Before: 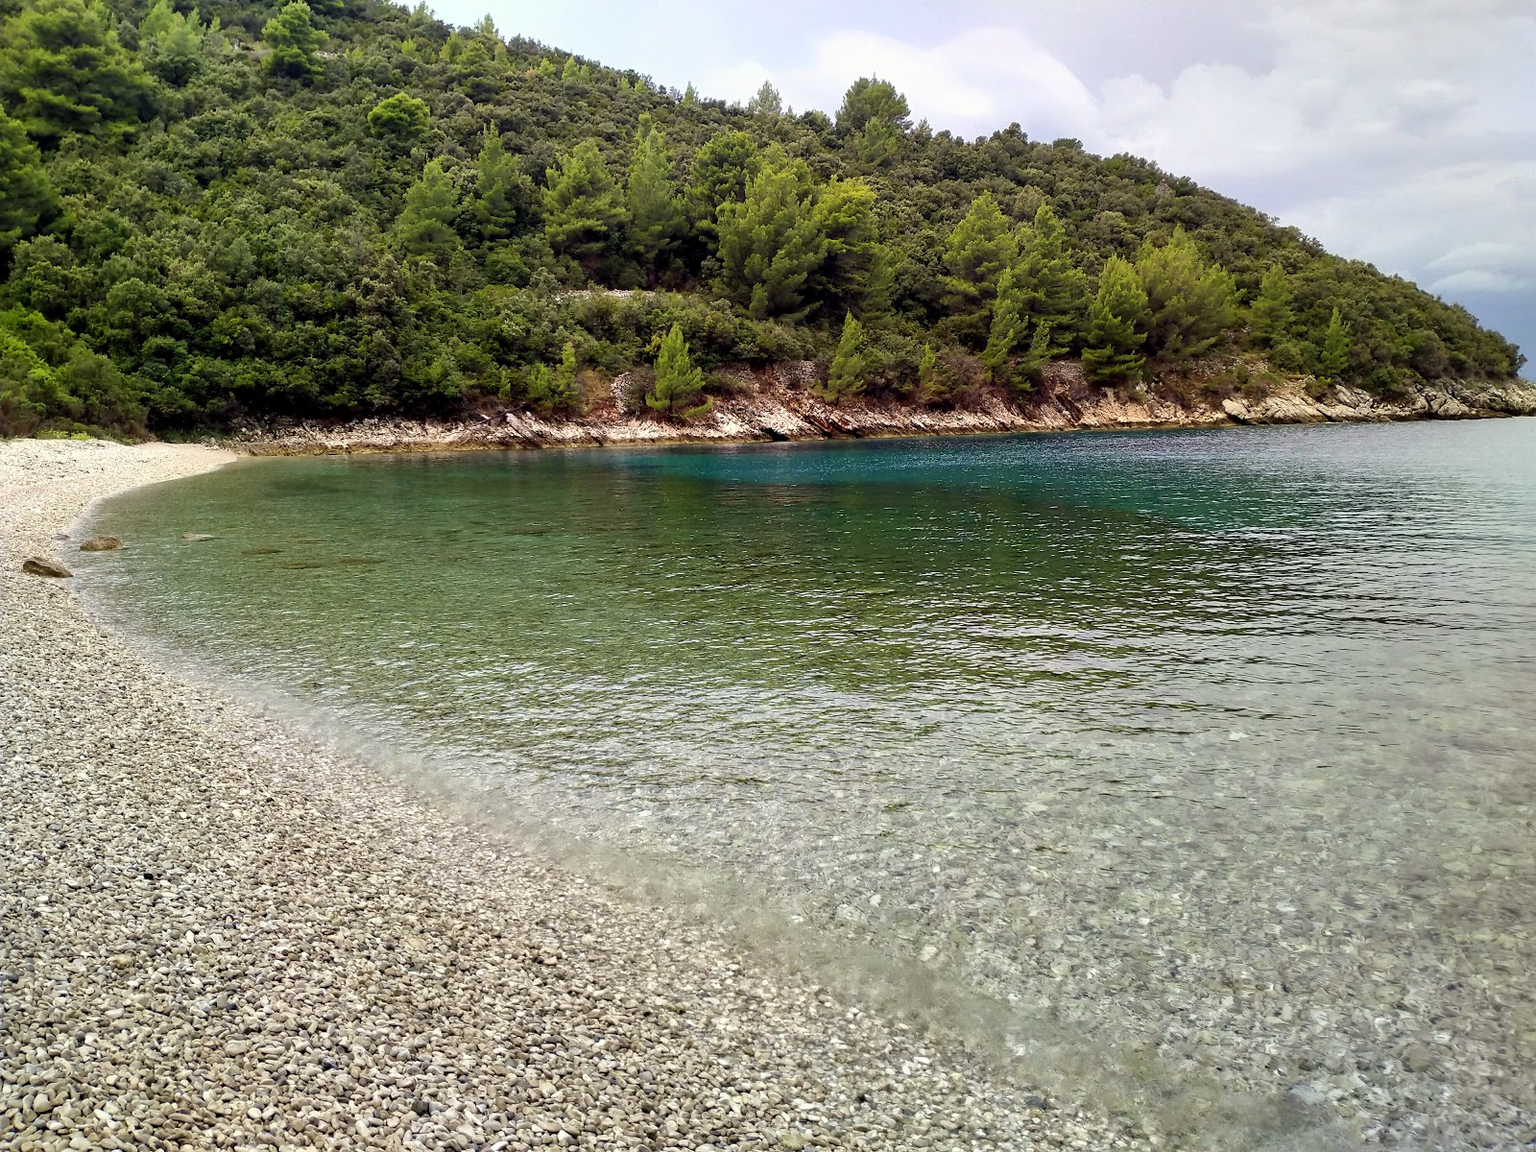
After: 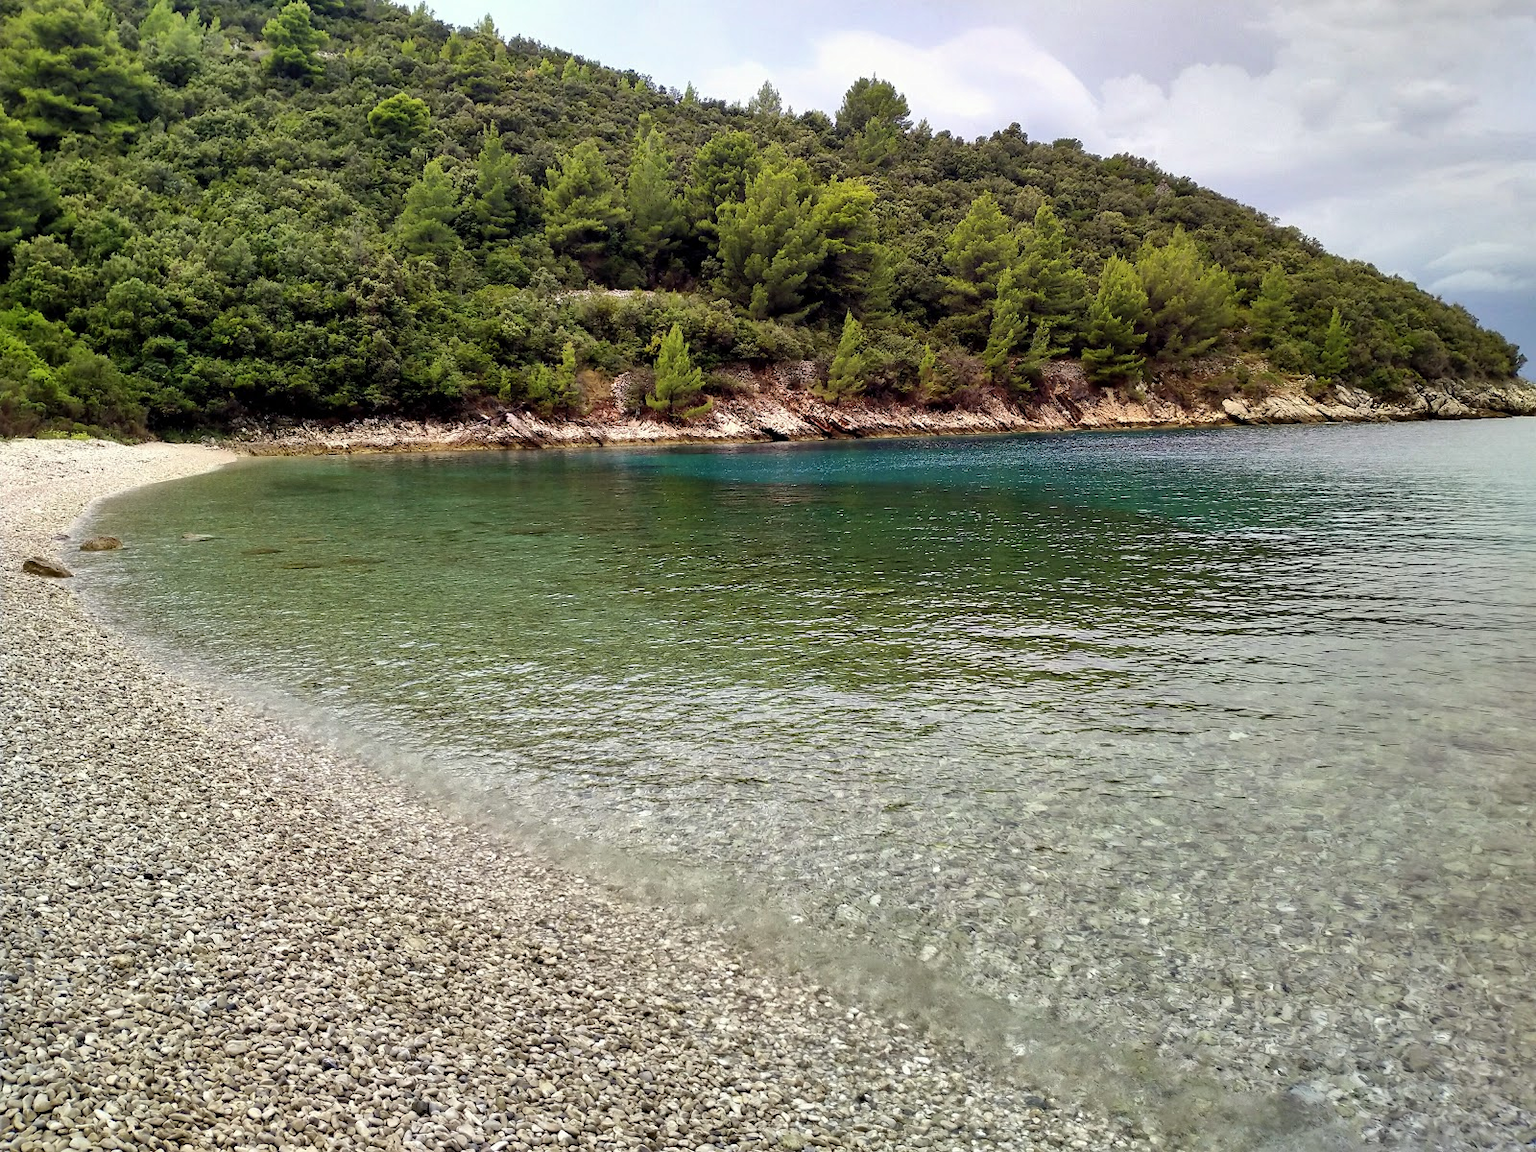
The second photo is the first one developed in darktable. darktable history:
shadows and highlights: shadows 48.49, highlights -41.94, soften with gaussian
